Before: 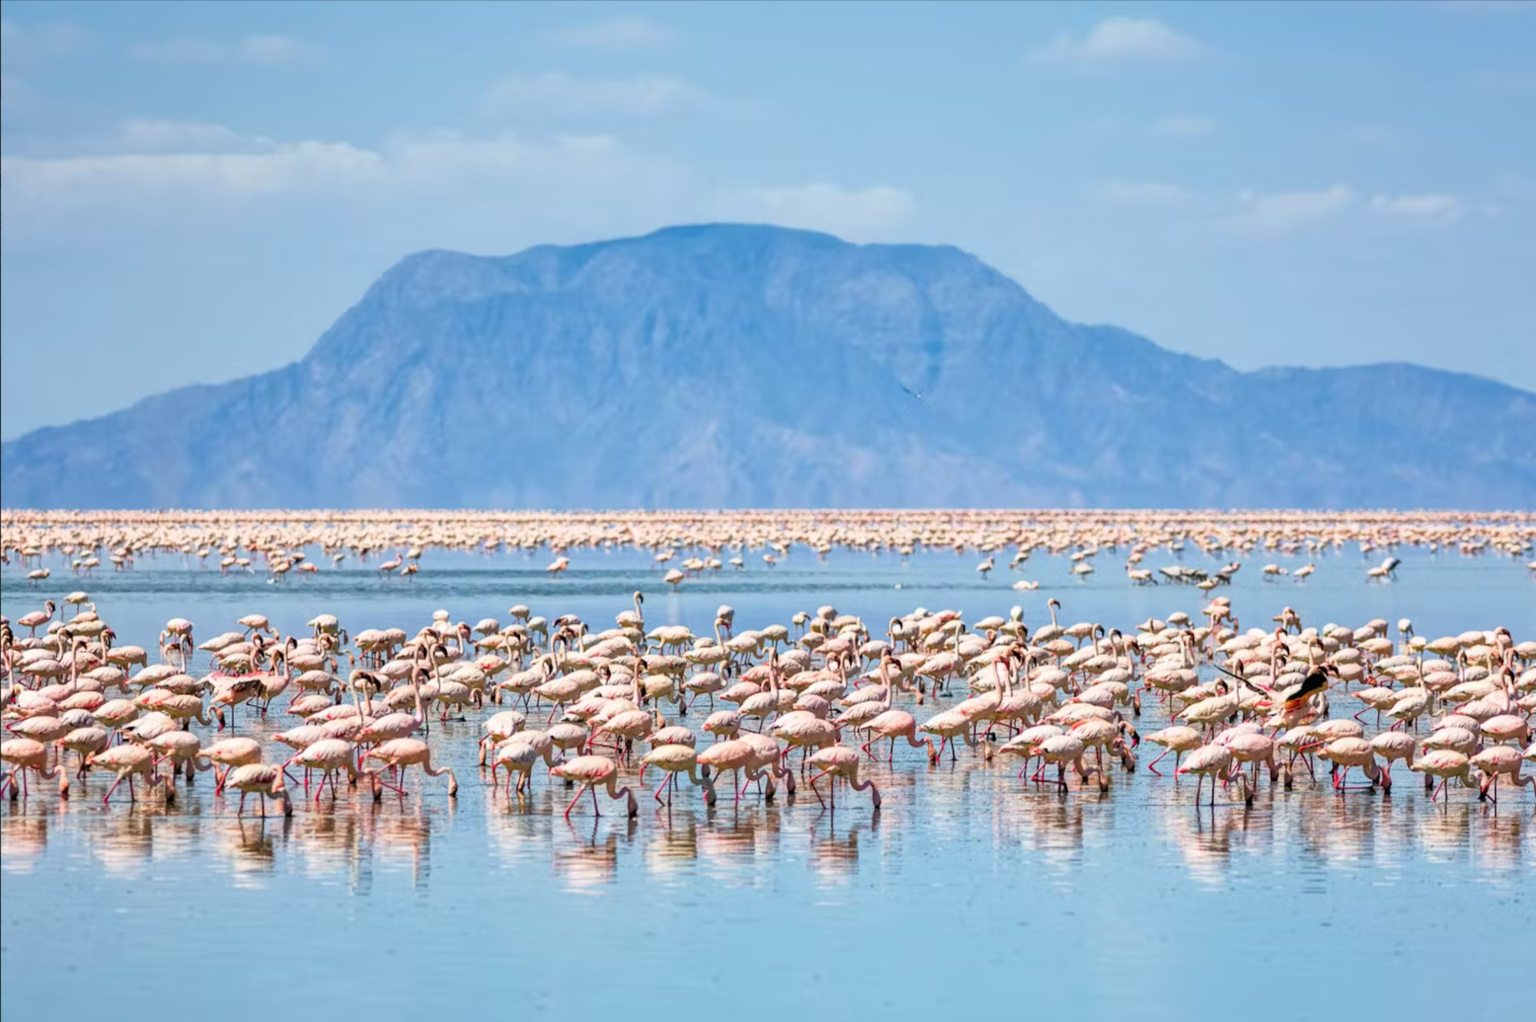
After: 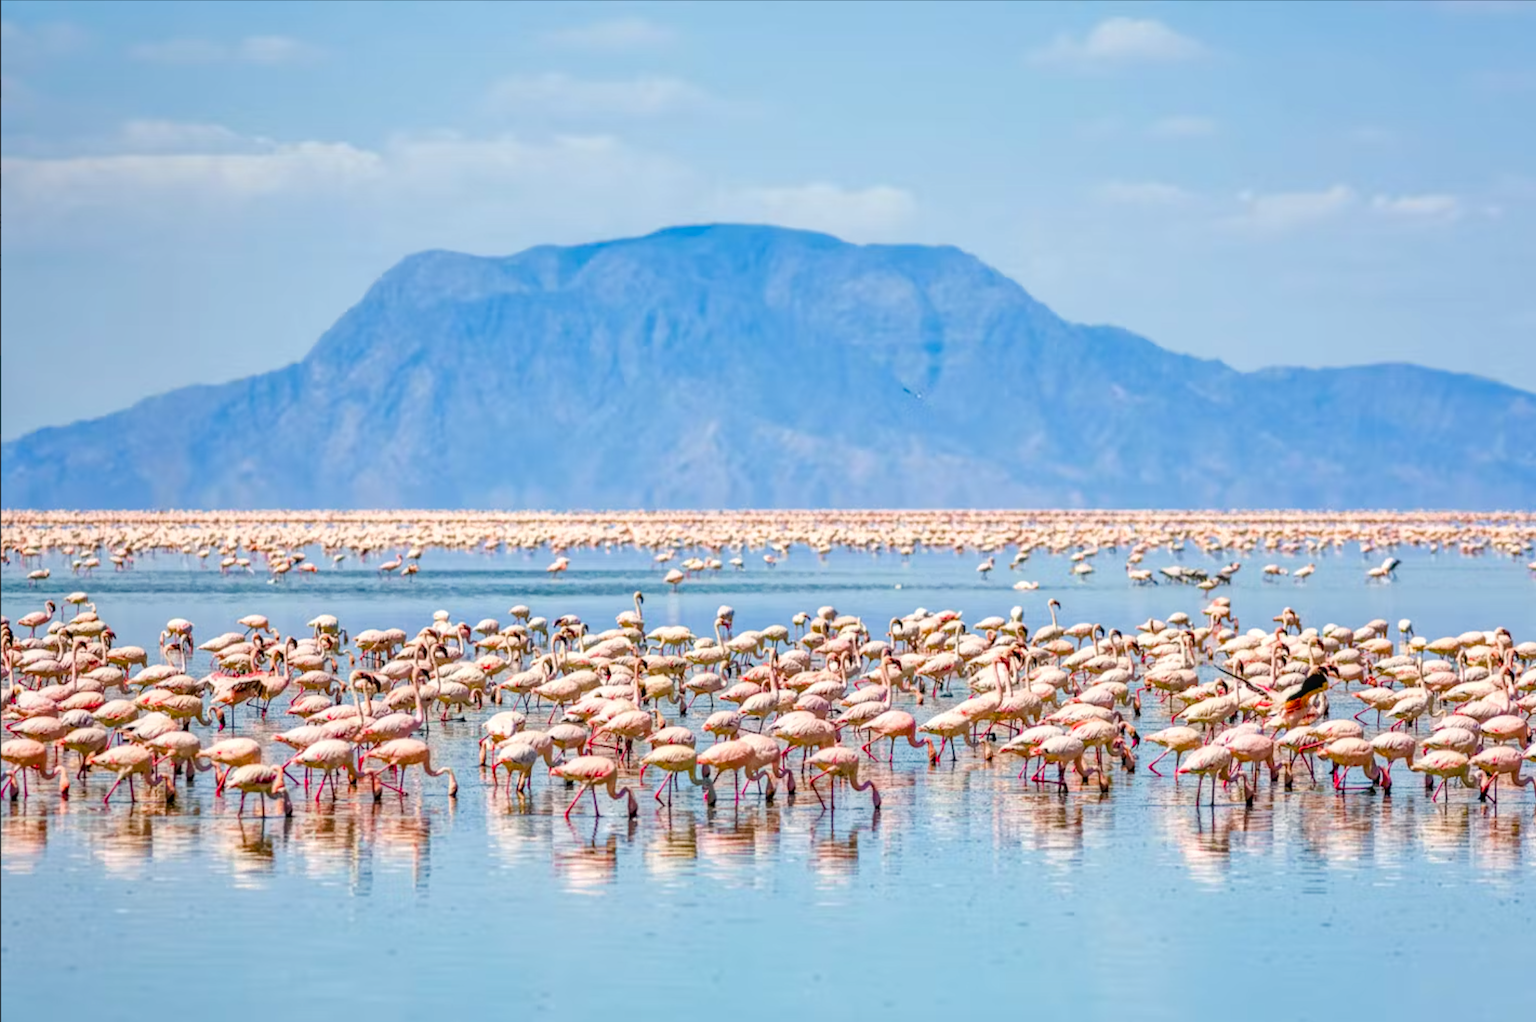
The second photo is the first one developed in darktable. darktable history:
color balance rgb: highlights gain › chroma 1.117%, highlights gain › hue 60.04°, perceptual saturation grading › global saturation 25.112%, perceptual saturation grading › highlights -27.669%, perceptual saturation grading › shadows 33.605%, perceptual brilliance grading › mid-tones 9.855%, perceptual brilliance grading › shadows 15.096%, global vibrance 7.644%
local contrast: on, module defaults
